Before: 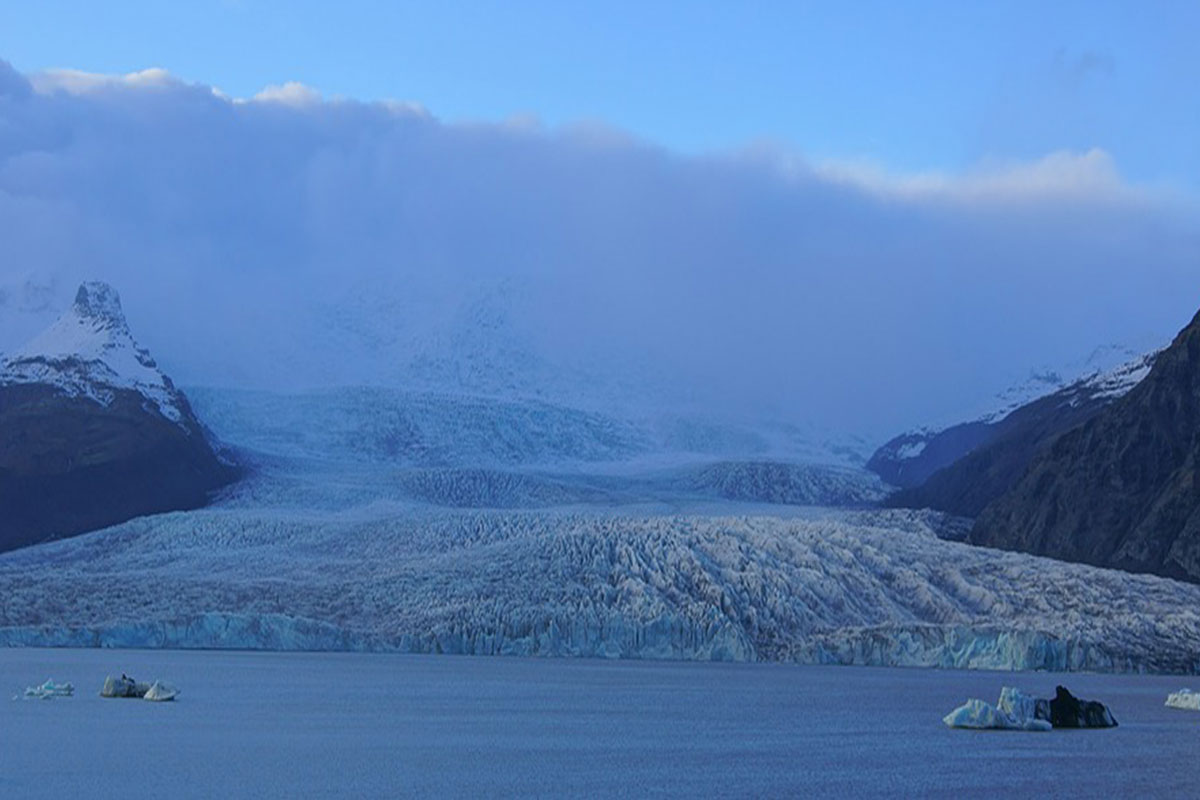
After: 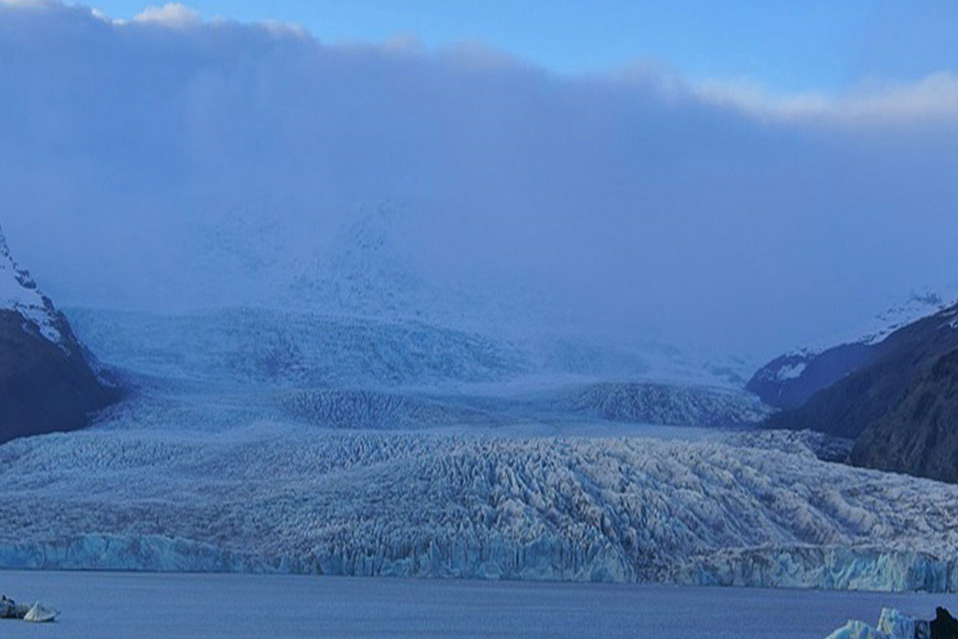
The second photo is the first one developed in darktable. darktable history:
crop and rotate: left 10.071%, top 10.071%, right 10.02%, bottom 10.02%
shadows and highlights: low approximation 0.01, soften with gaussian
contrast brightness saturation: contrast 0.05
